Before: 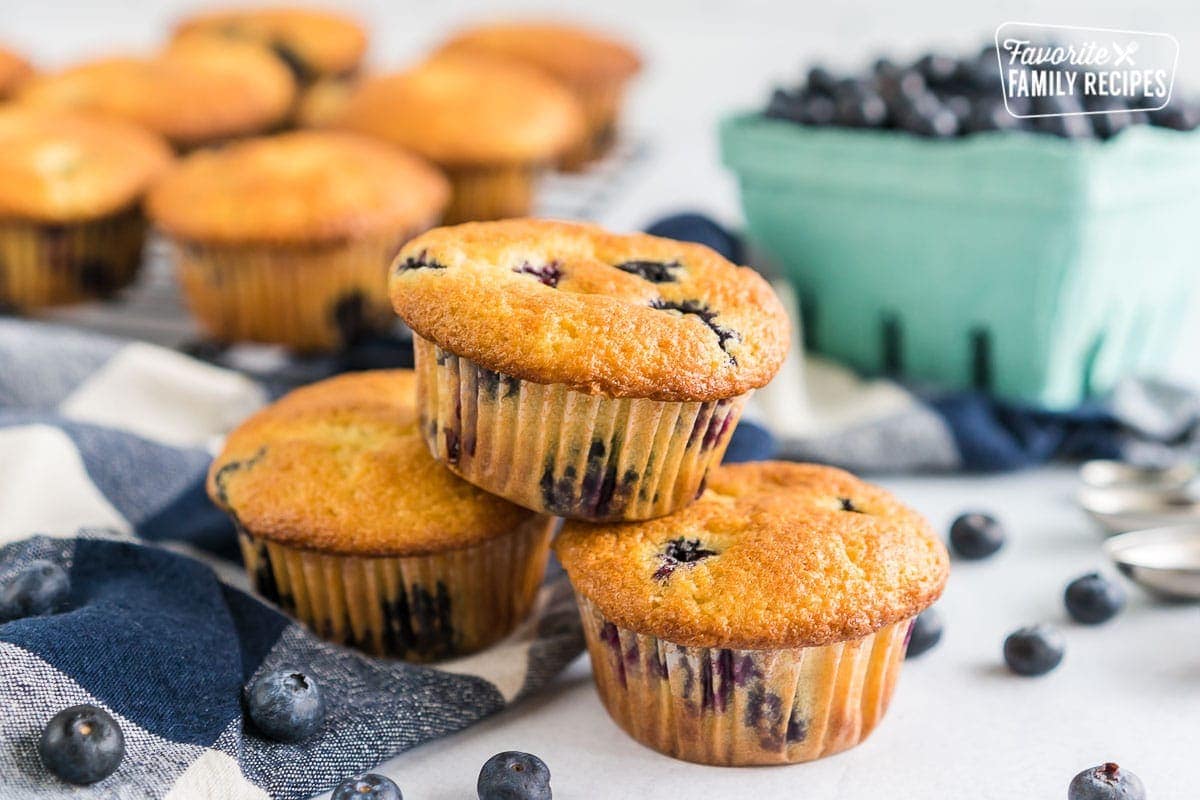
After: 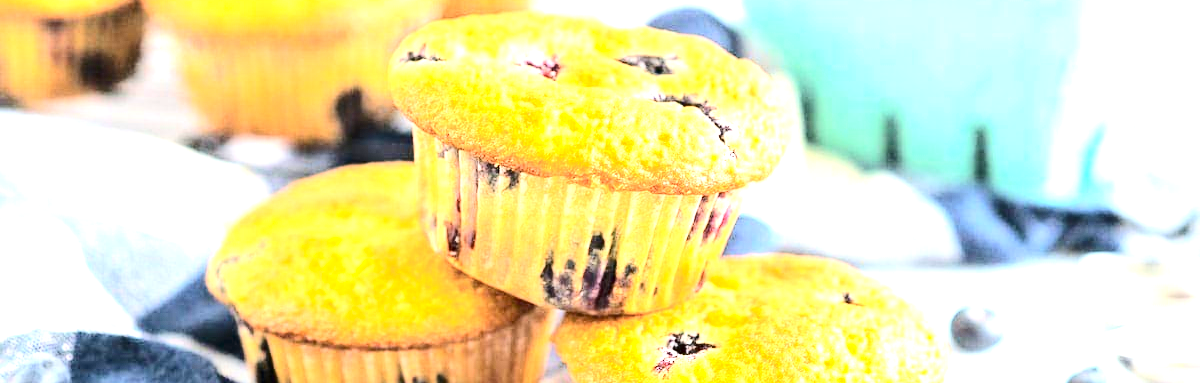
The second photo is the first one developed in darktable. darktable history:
crop and rotate: top 25.985%, bottom 26.131%
exposure: black level correction 0, exposure 2.117 EV, compensate highlight preservation false
tone curve: curves: ch0 [(0, 0) (0.003, 0.005) (0.011, 0.011) (0.025, 0.02) (0.044, 0.03) (0.069, 0.041) (0.1, 0.062) (0.136, 0.089) (0.177, 0.135) (0.224, 0.189) (0.277, 0.259) (0.335, 0.373) (0.399, 0.499) (0.468, 0.622) (0.543, 0.724) (0.623, 0.807) (0.709, 0.868) (0.801, 0.916) (0.898, 0.964) (1, 1)], color space Lab, independent channels
